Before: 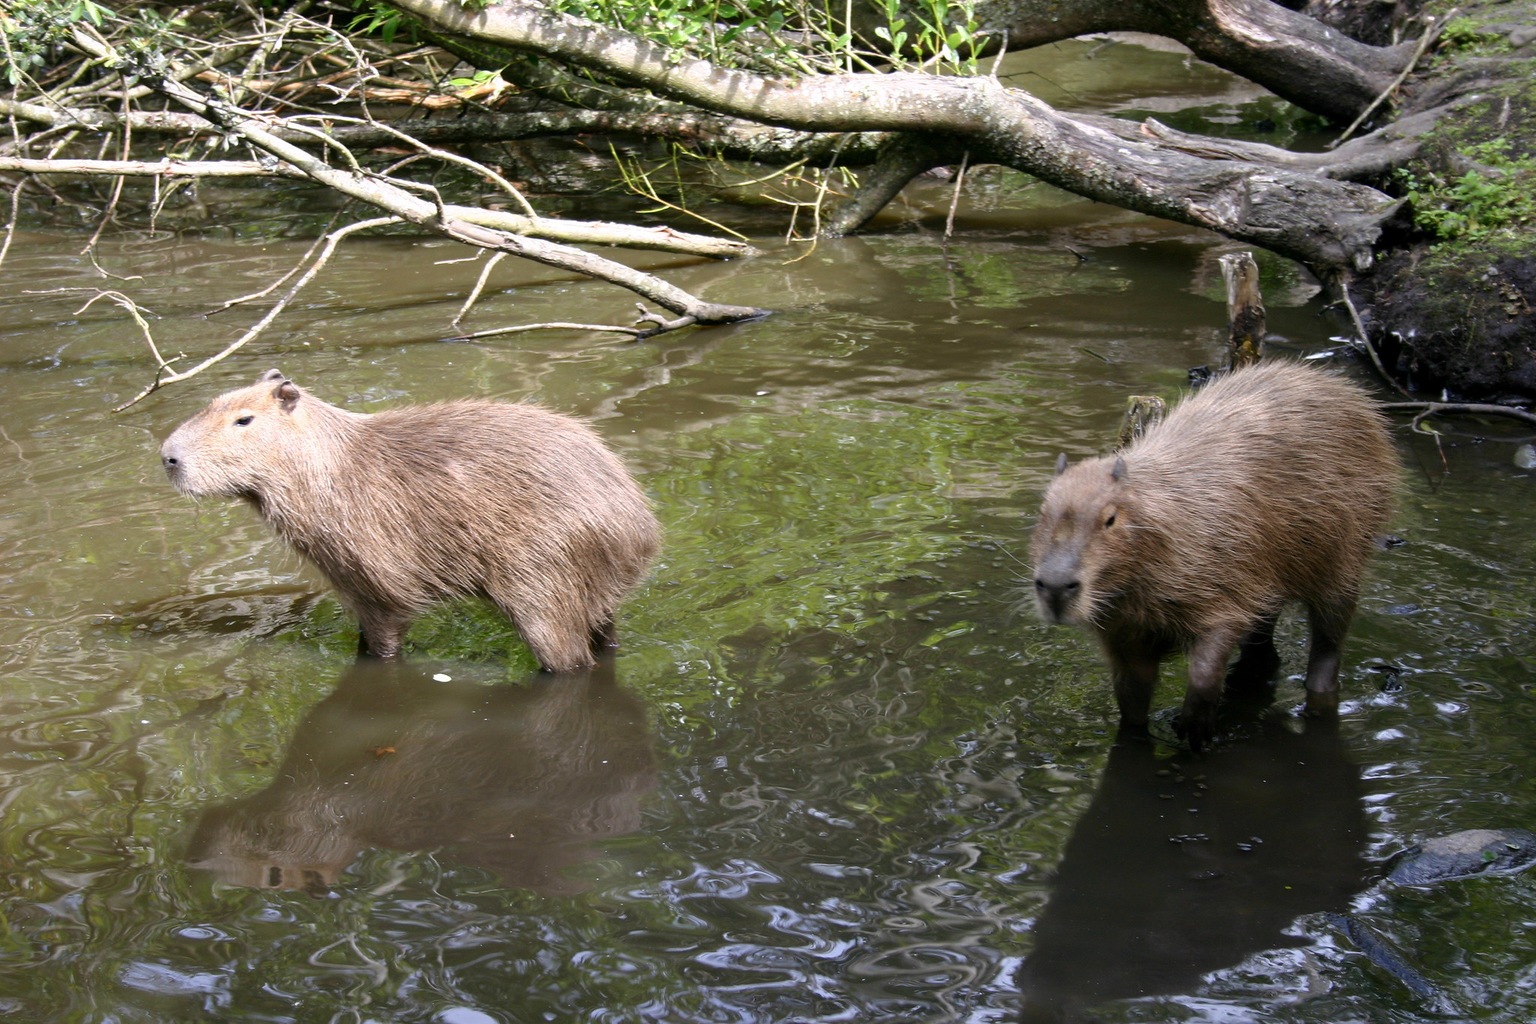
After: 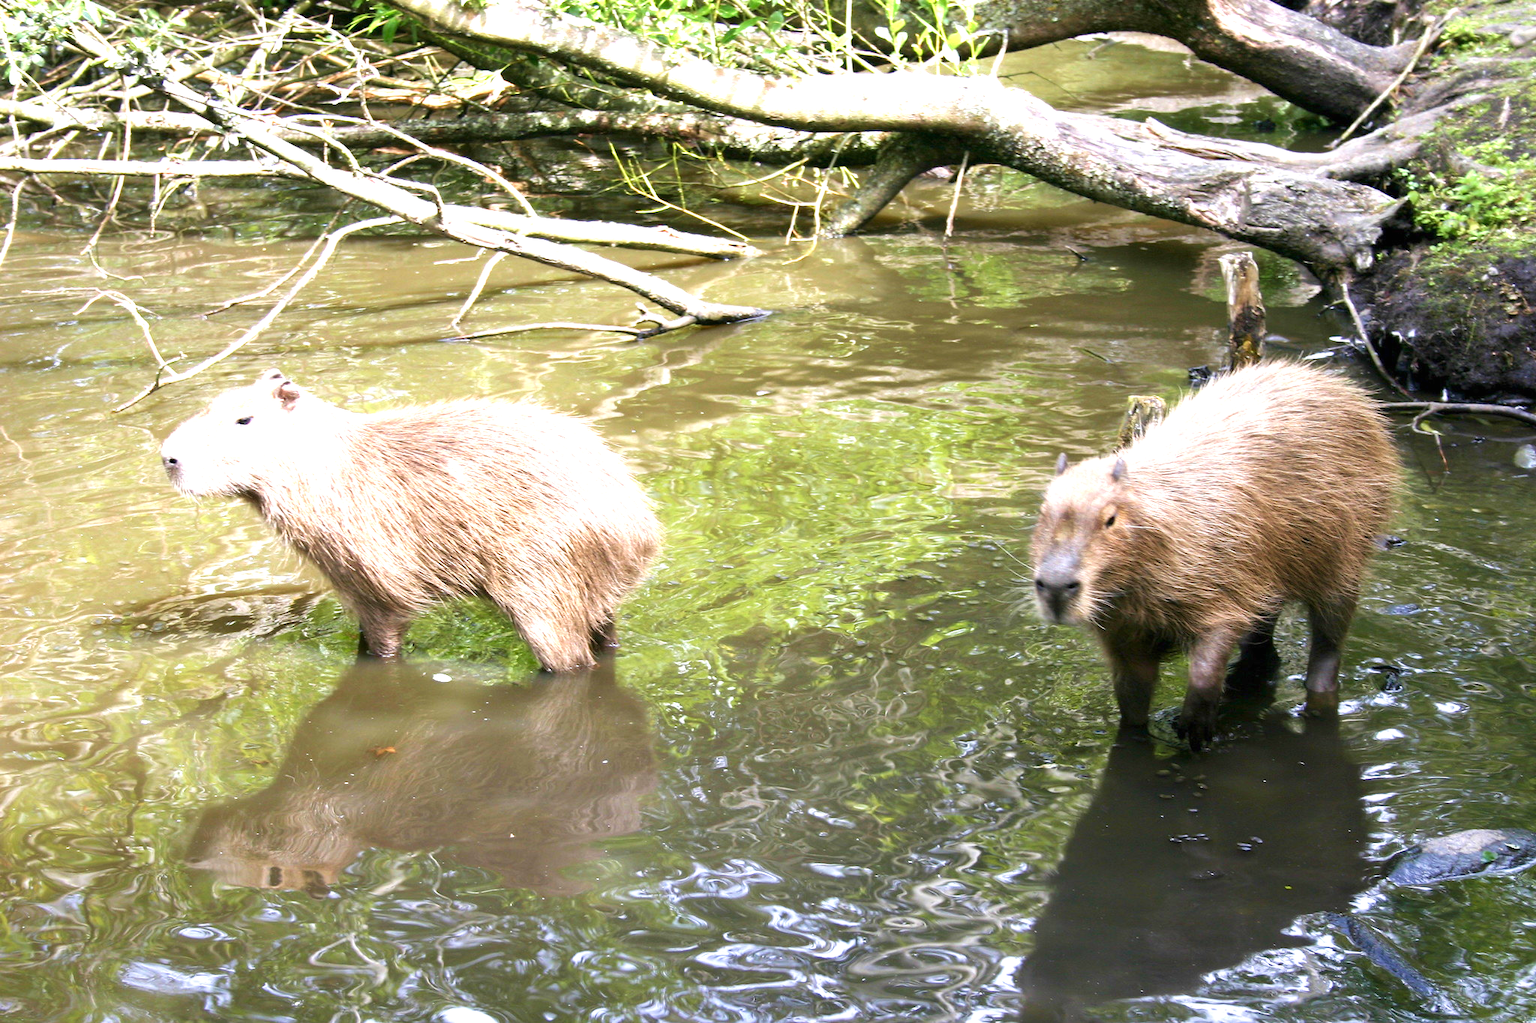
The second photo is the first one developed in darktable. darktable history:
exposure: black level correction 0, exposure 1.45 EV, compensate exposure bias true, compensate highlight preservation false
velvia: on, module defaults
